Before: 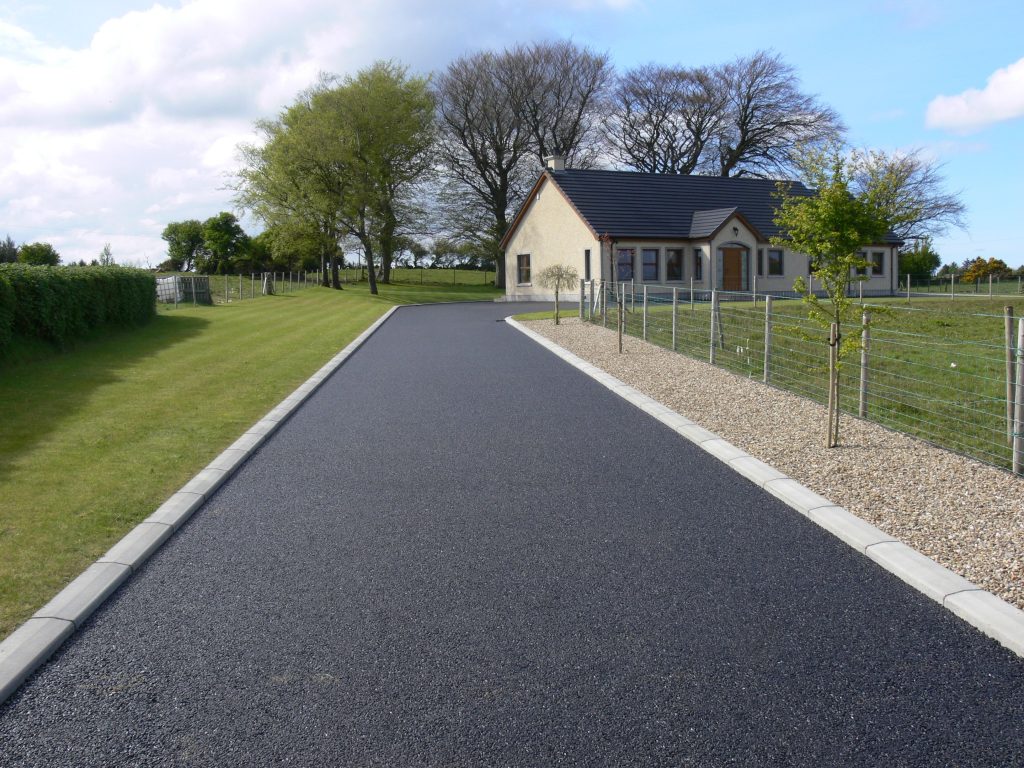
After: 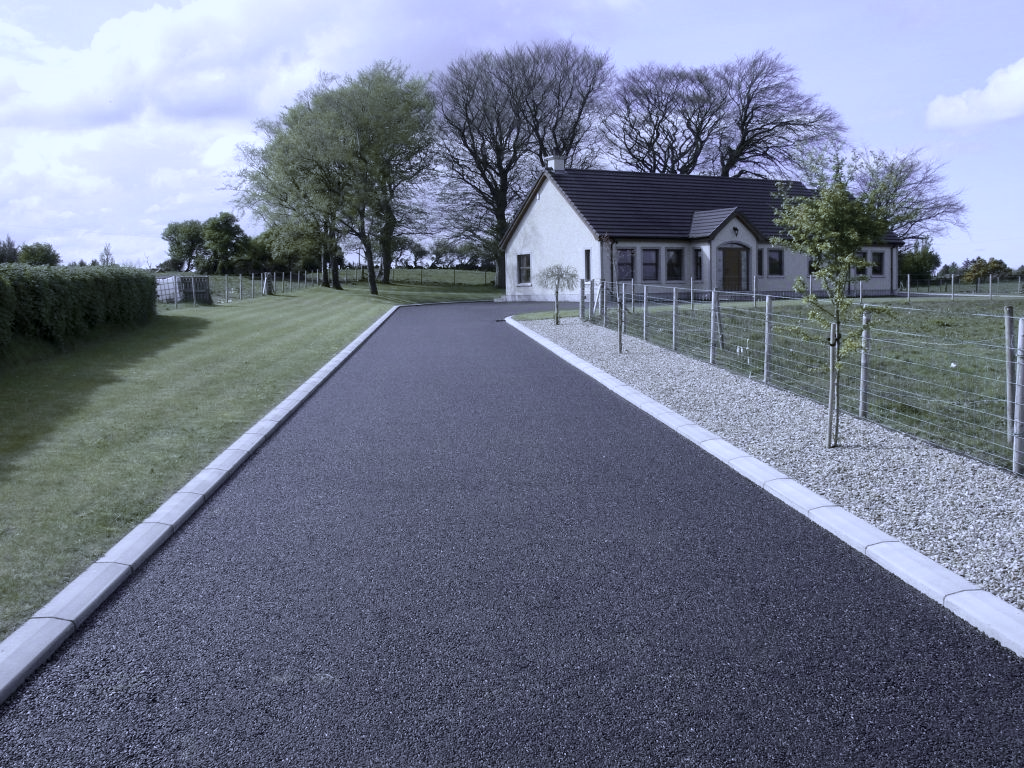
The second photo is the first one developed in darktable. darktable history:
white balance: red 0.766, blue 1.537
local contrast: mode bilateral grid, contrast 20, coarseness 50, detail 132%, midtone range 0.2
color correction: saturation 0.3
color balance rgb: perceptual saturation grading › global saturation 20%, global vibrance 20%
